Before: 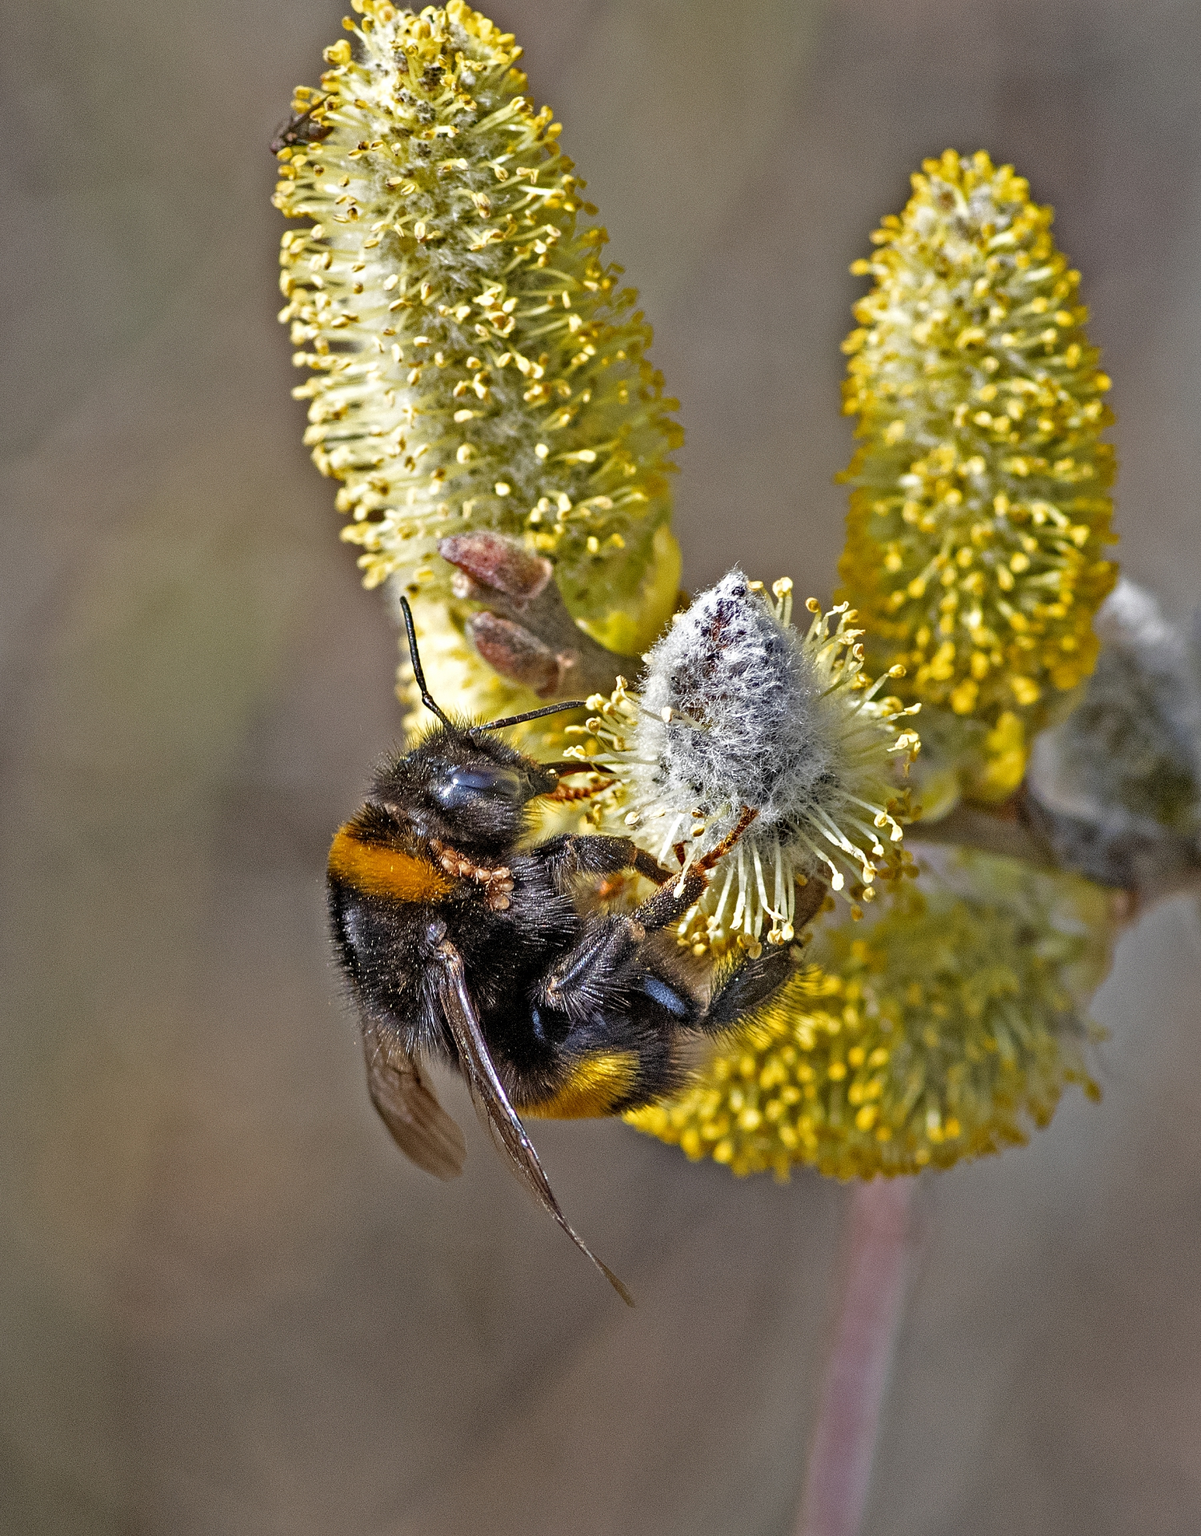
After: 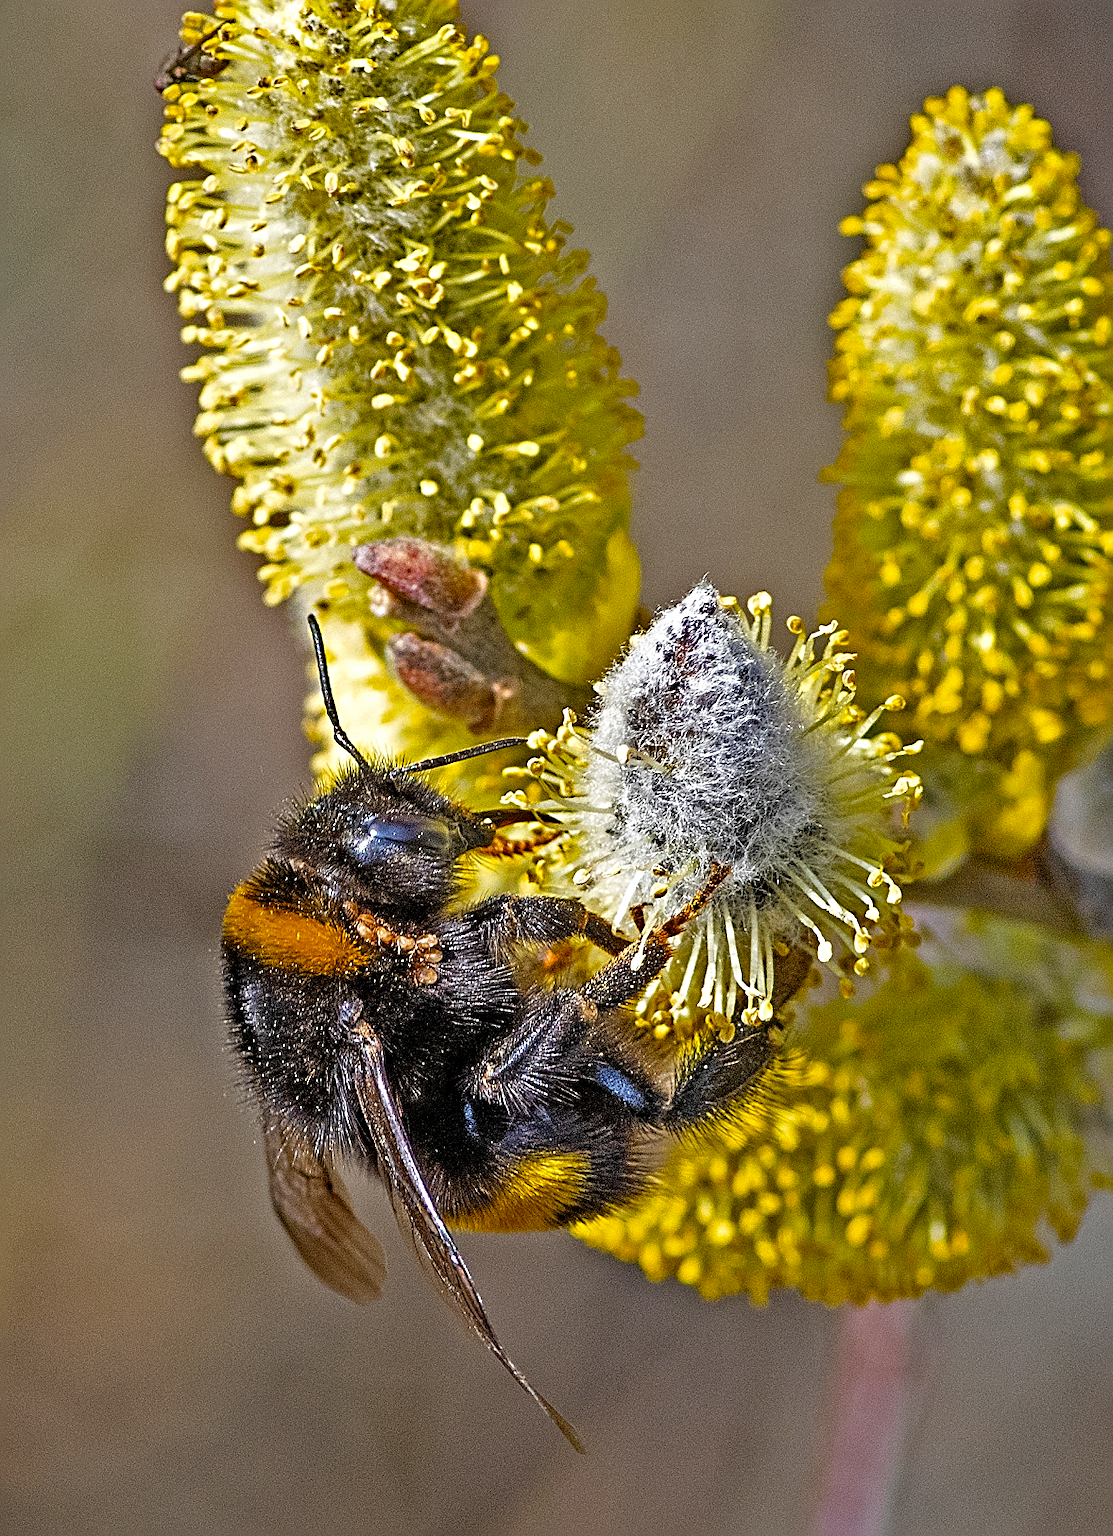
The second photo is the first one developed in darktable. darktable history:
crop: left 11.615%, top 4.97%, right 9.558%, bottom 10.308%
color balance rgb: linear chroma grading › global chroma 14.975%, perceptual saturation grading › global saturation 19.704%
sharpen: radius 2.567, amount 0.692
